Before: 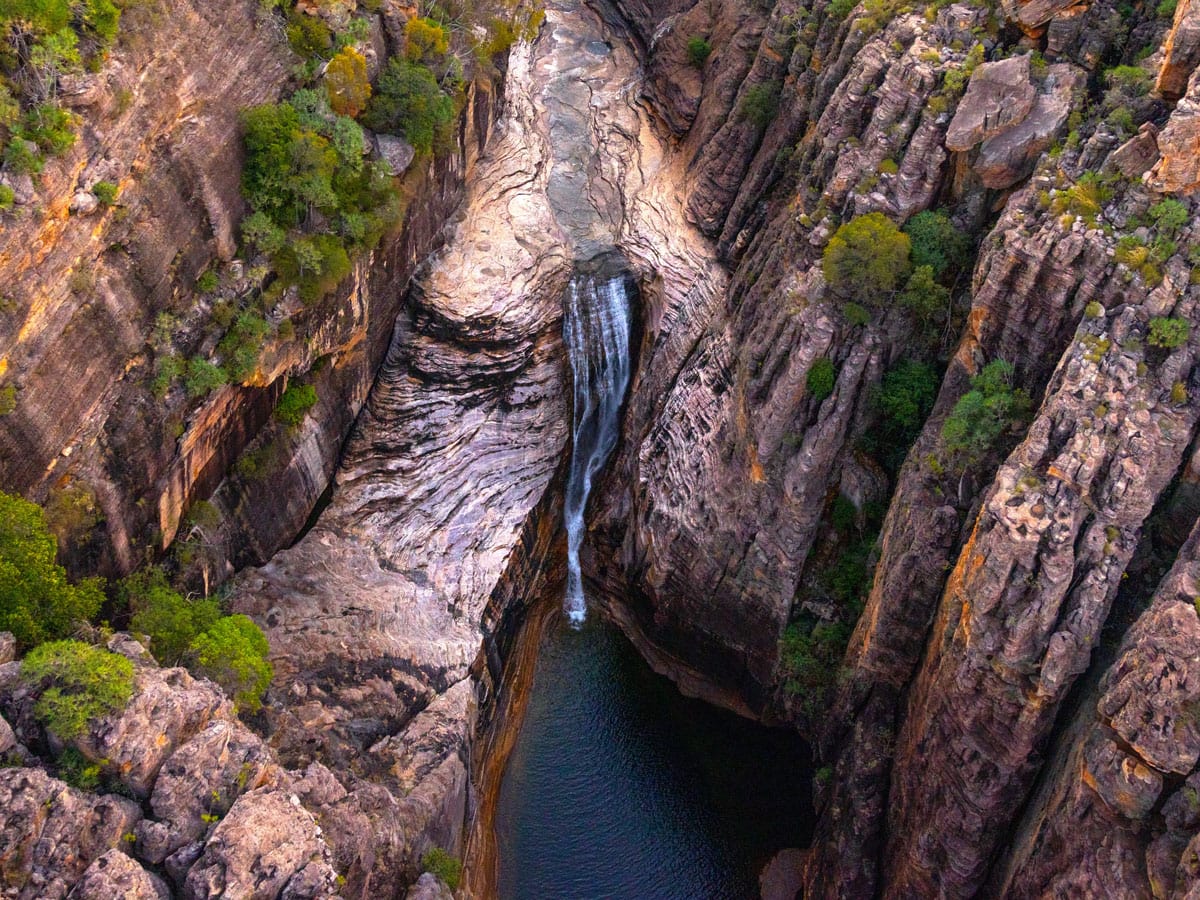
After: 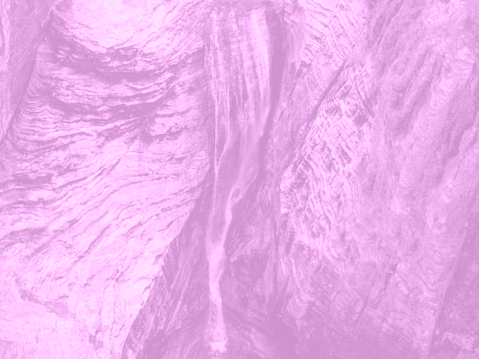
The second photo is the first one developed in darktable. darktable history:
crop: left 30%, top 30%, right 30%, bottom 30%
colorize: hue 331.2°, saturation 69%, source mix 30.28%, lightness 69.02%, version 1
